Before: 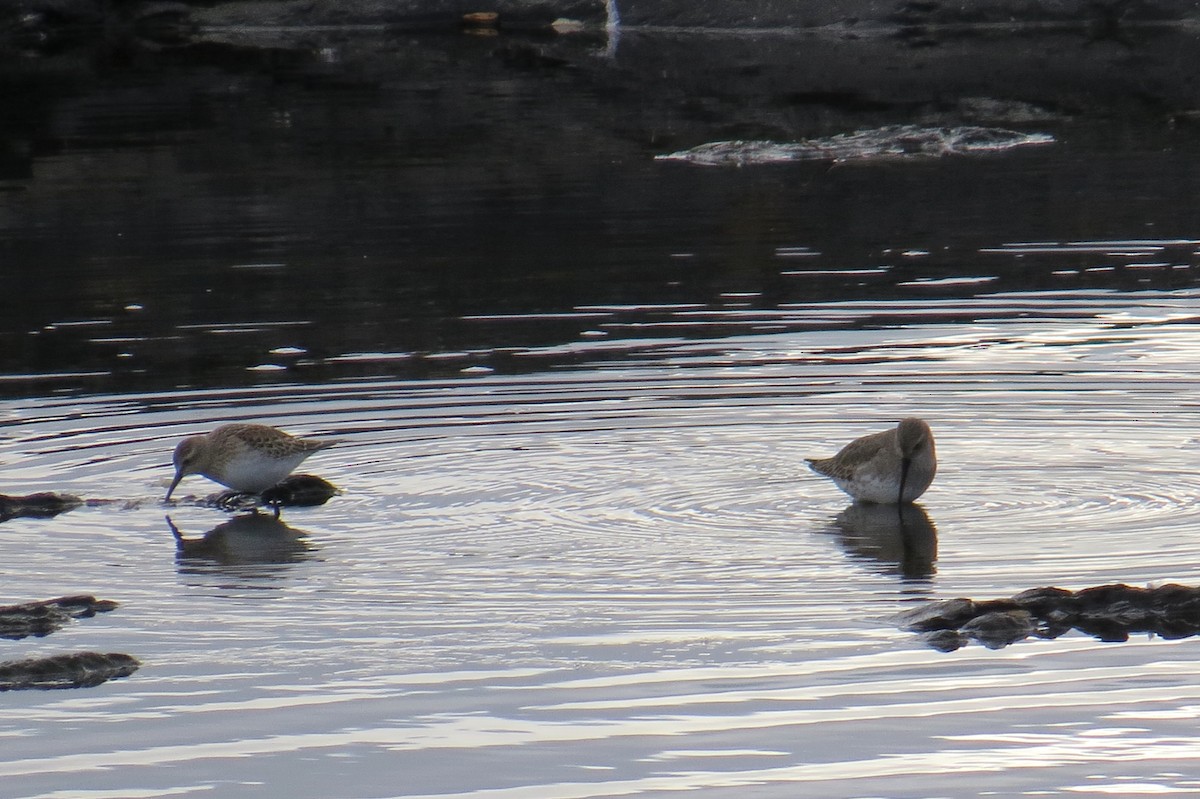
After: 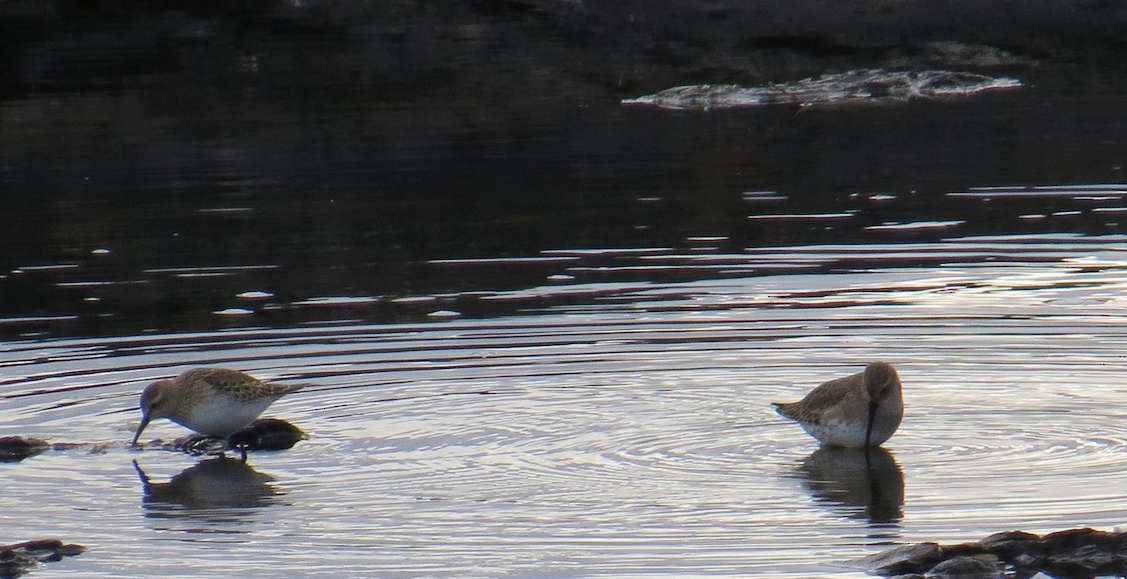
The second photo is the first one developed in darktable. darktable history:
exposure: exposure -0.041 EV, compensate exposure bias true, compensate highlight preservation false
crop: left 2.791%, top 7.127%, right 3.264%, bottom 20.283%
contrast brightness saturation: contrast 0.079, saturation 0.197
